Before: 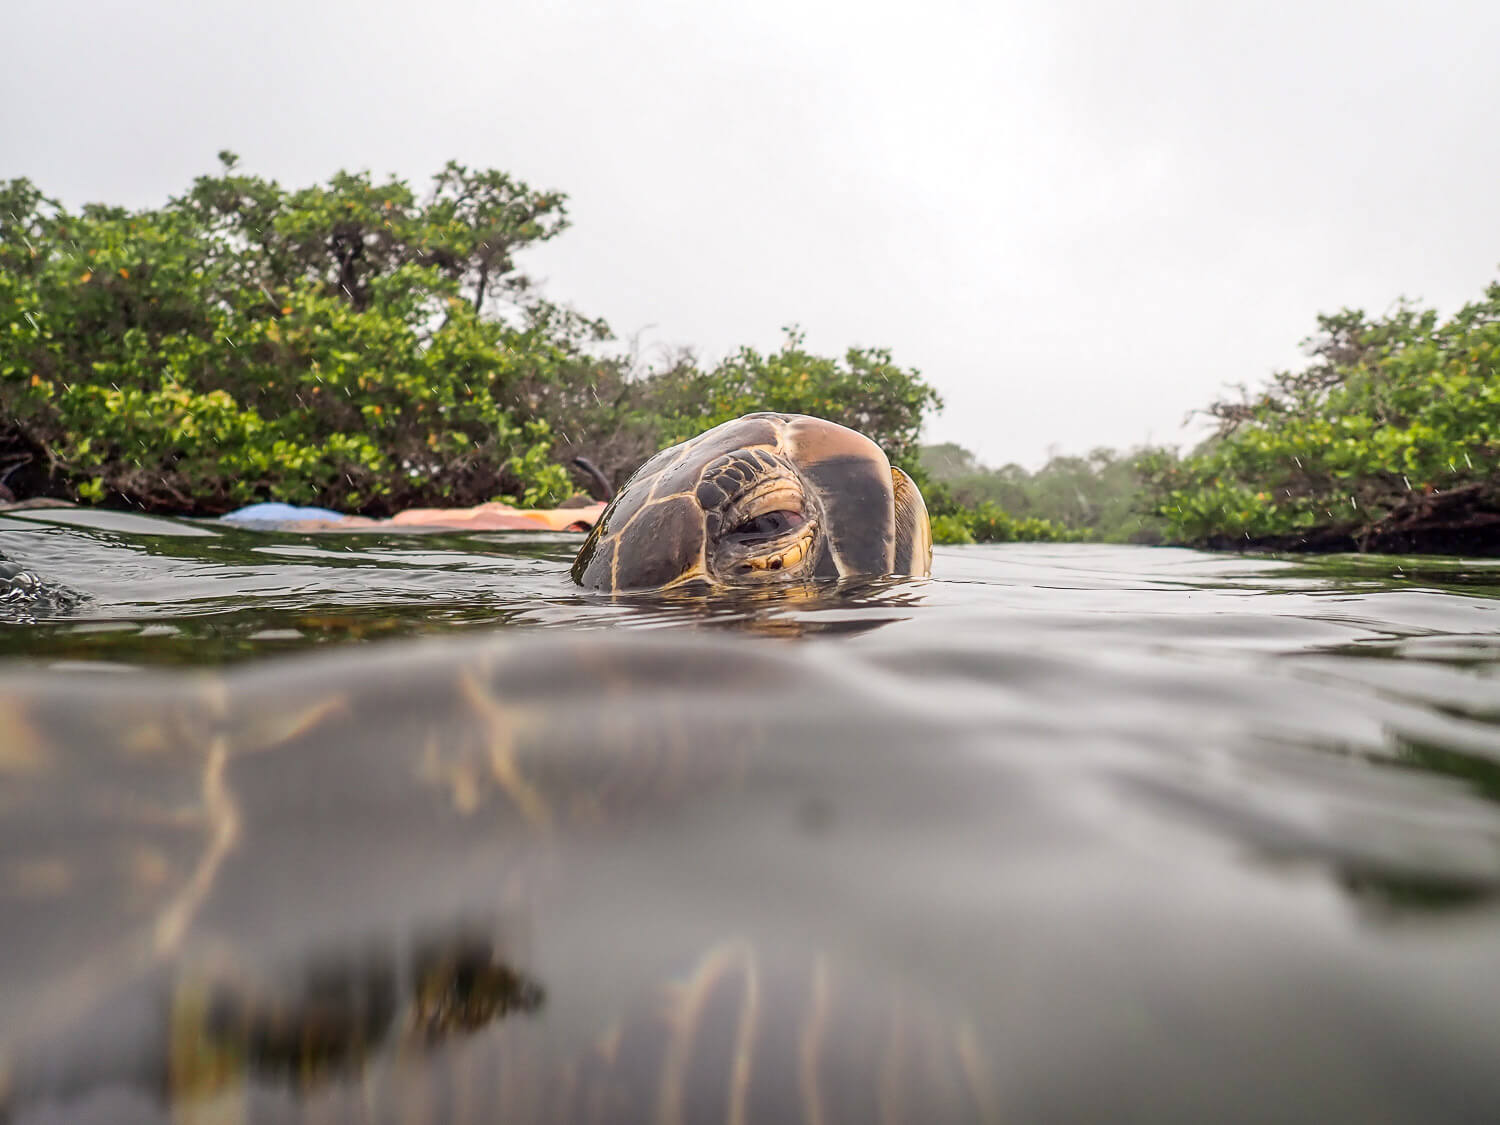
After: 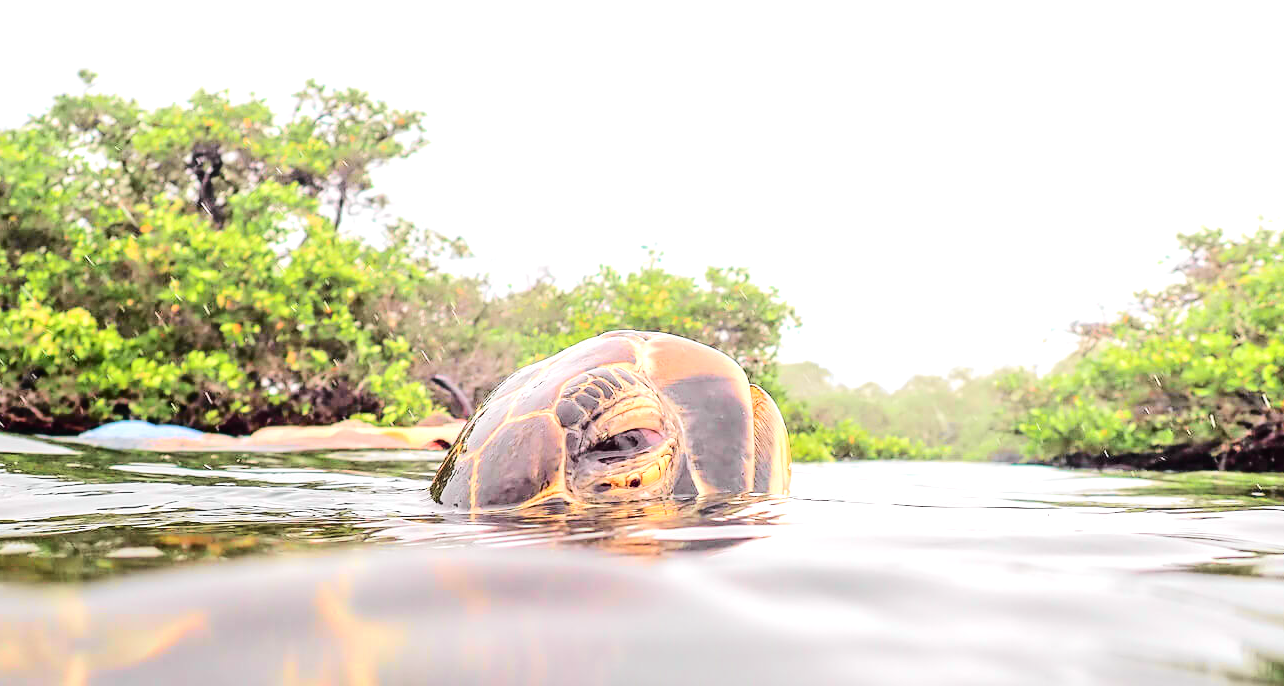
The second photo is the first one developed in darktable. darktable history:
tone curve: curves: ch0 [(0, 0.015) (0.037, 0.032) (0.131, 0.113) (0.275, 0.26) (0.497, 0.531) (0.617, 0.663) (0.704, 0.748) (0.813, 0.842) (0.911, 0.931) (0.997, 1)]; ch1 [(0, 0) (0.301, 0.3) (0.444, 0.438) (0.493, 0.494) (0.501, 0.499) (0.534, 0.543) (0.582, 0.605) (0.658, 0.687) (0.746, 0.79) (1, 1)]; ch2 [(0, 0) (0.246, 0.234) (0.36, 0.356) (0.415, 0.426) (0.476, 0.492) (0.502, 0.499) (0.525, 0.513) (0.533, 0.534) (0.586, 0.598) (0.634, 0.643) (0.706, 0.717) (0.853, 0.83) (1, 0.951)], color space Lab, independent channels, preserve colors none
tone equalizer: -7 EV 0.143 EV, -6 EV 0.582 EV, -5 EV 1.19 EV, -4 EV 1.3 EV, -3 EV 1.12 EV, -2 EV 0.6 EV, -1 EV 0.152 EV, edges refinement/feathering 500, mask exposure compensation -1.57 EV, preserve details no
crop and rotate: left 9.438%, top 7.361%, right 4.92%, bottom 31.649%
exposure: exposure 0.609 EV, compensate highlight preservation false
